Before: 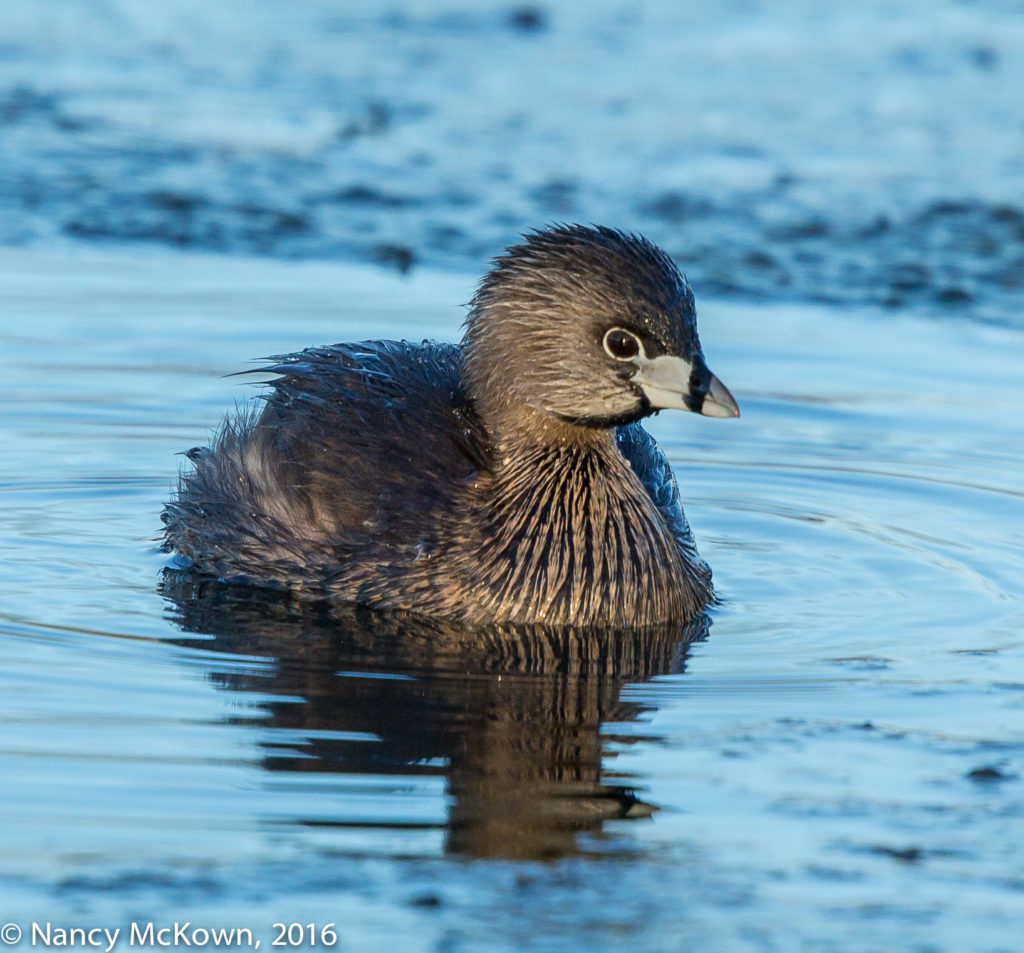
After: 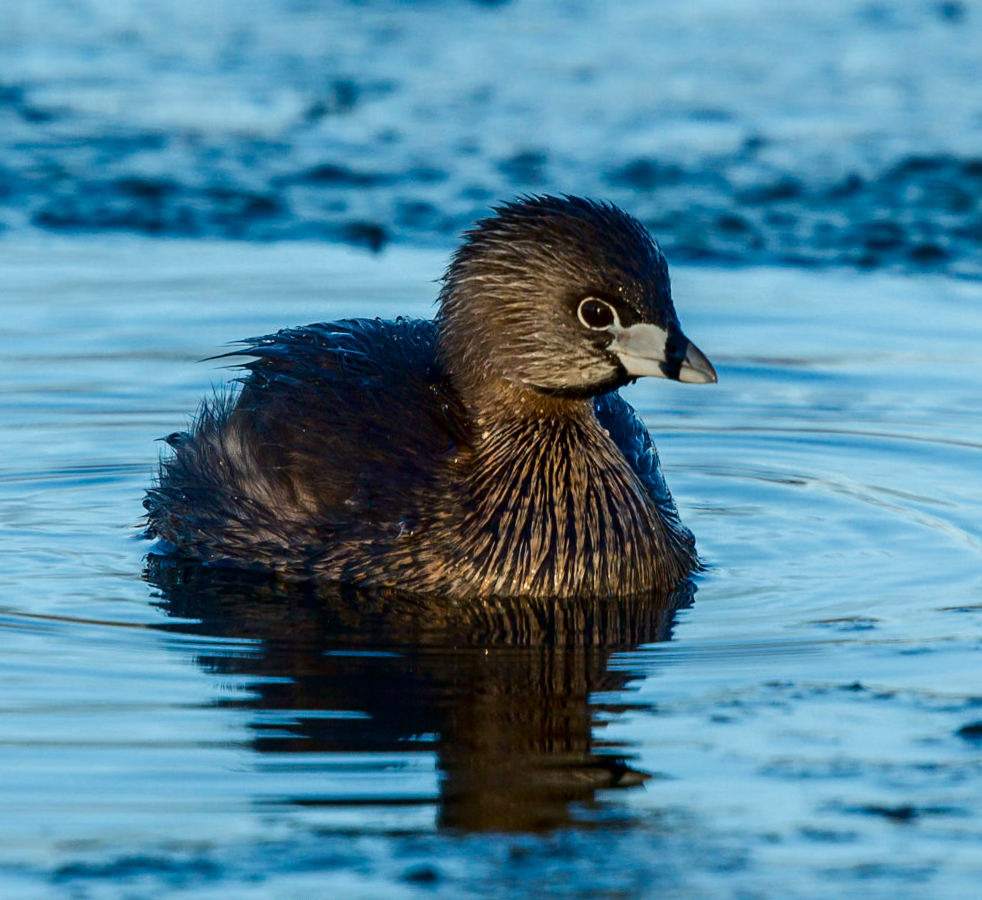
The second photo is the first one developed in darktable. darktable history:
contrast brightness saturation: contrast 0.13, brightness -0.24, saturation 0.14
rotate and perspective: rotation -2.12°, lens shift (vertical) 0.009, lens shift (horizontal) -0.008, automatic cropping original format, crop left 0.036, crop right 0.964, crop top 0.05, crop bottom 0.959
